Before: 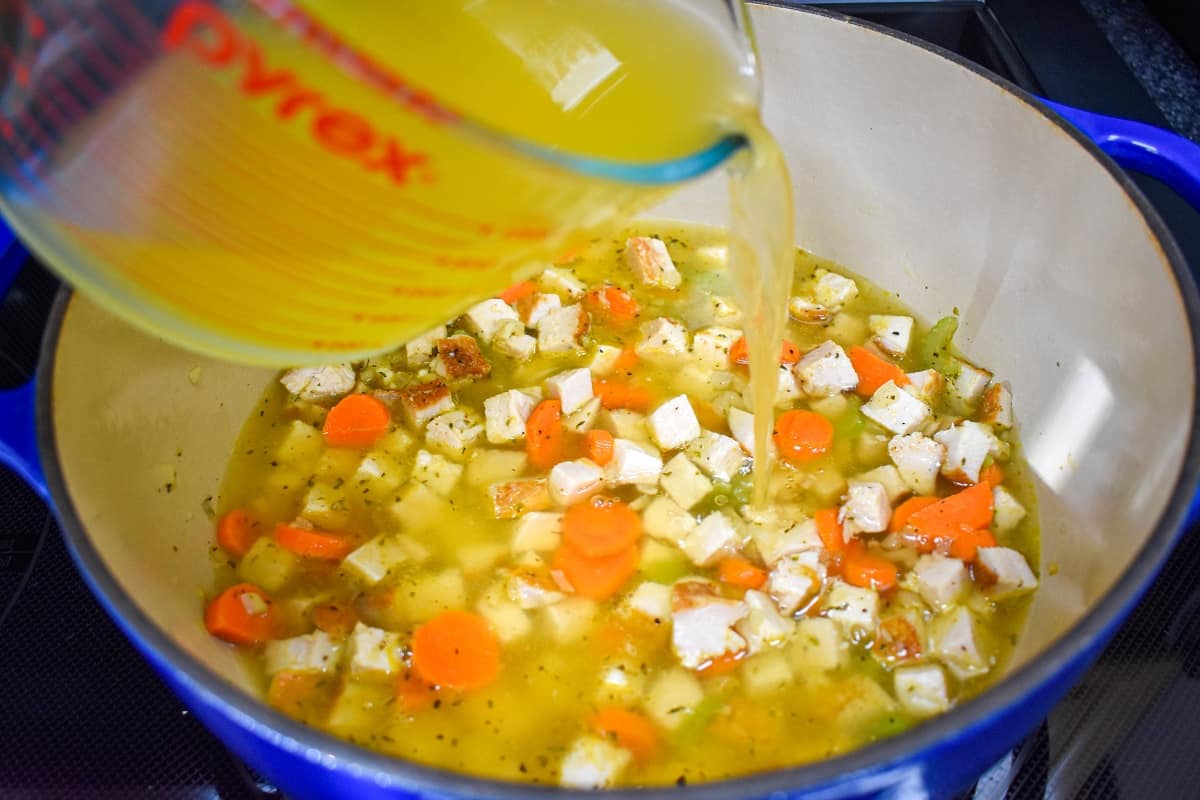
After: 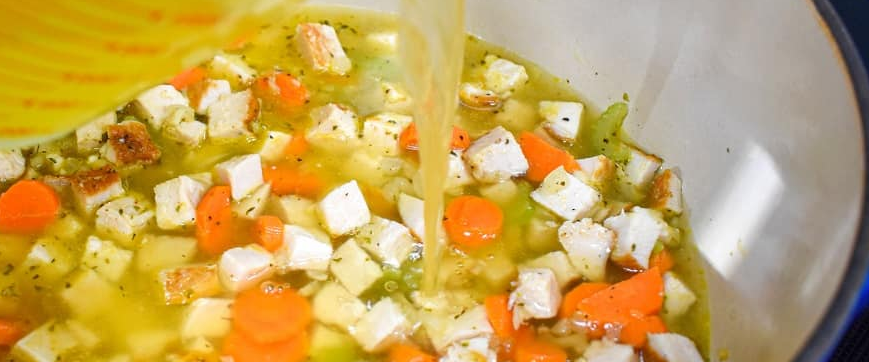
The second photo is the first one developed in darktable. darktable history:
crop and rotate: left 27.537%, top 26.994%, bottom 27.702%
